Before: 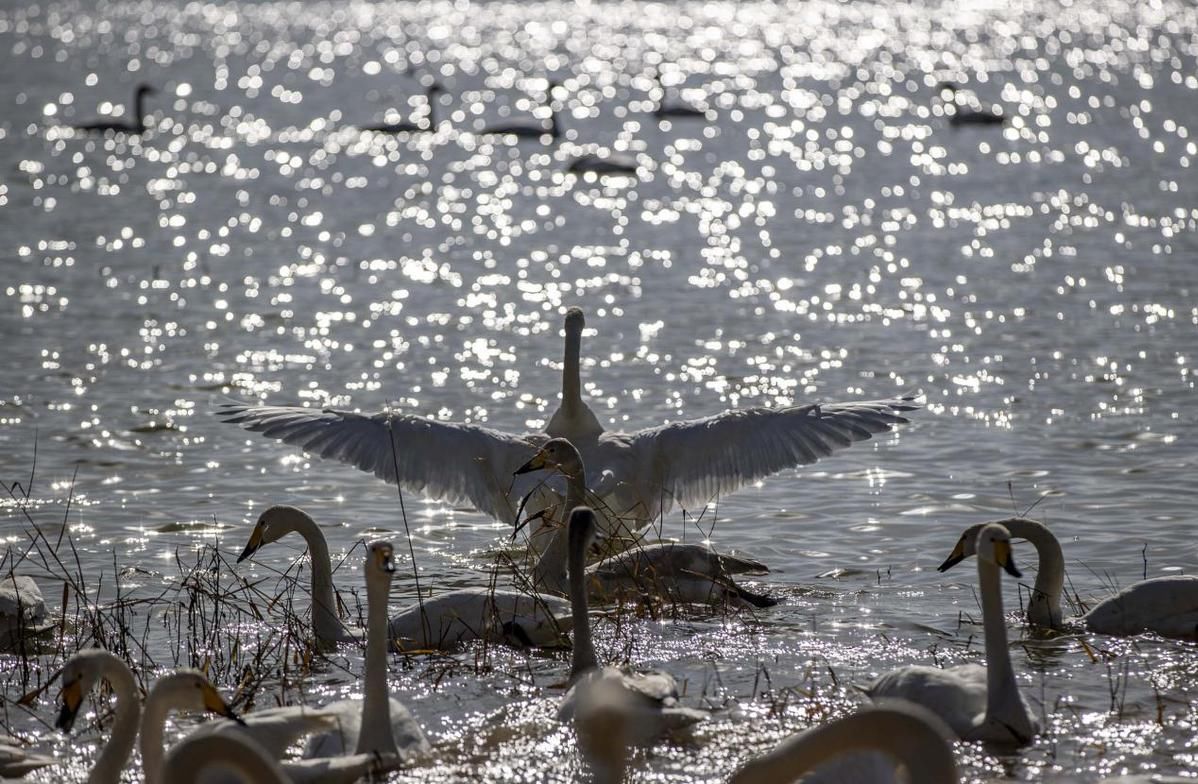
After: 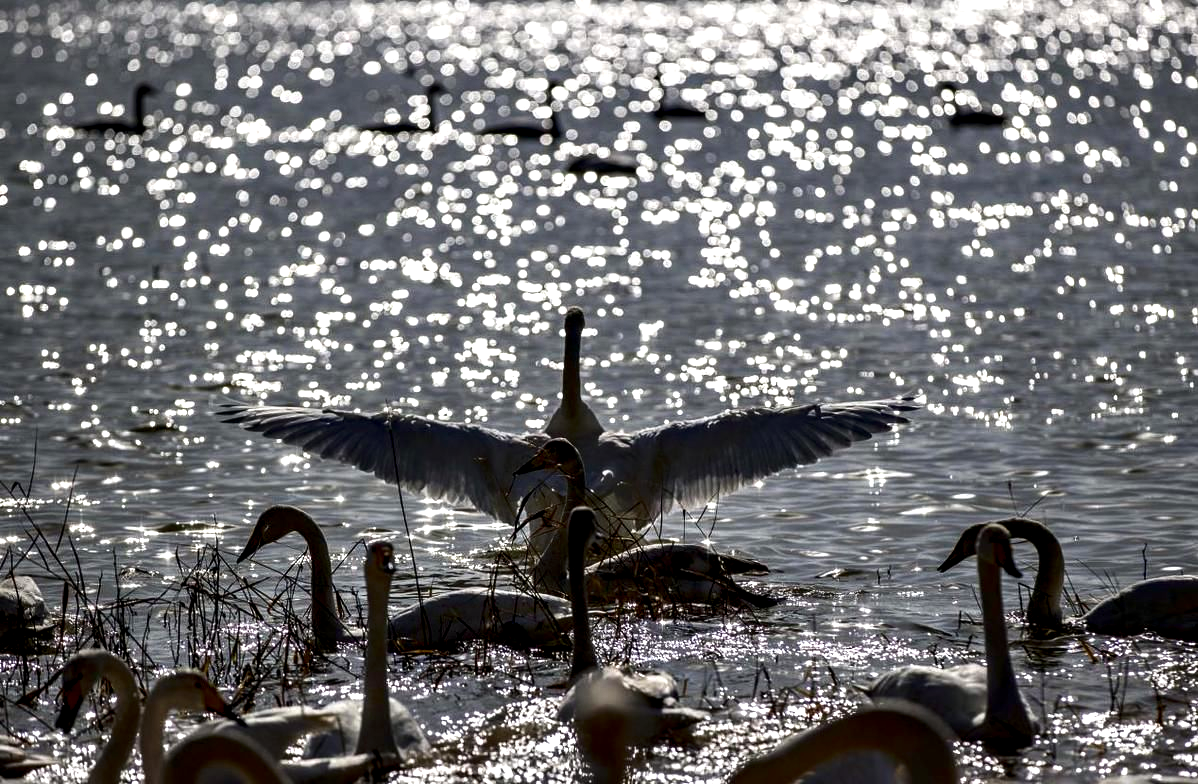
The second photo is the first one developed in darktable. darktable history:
contrast equalizer: y [[0.6 ×6], [0.55 ×6], [0 ×6], [0 ×6], [0 ×6]]
color balance rgb: shadows fall-off 101.221%, perceptual saturation grading › global saturation 0.54%, mask middle-gray fulcrum 22.993%, global vibrance 9.875%
contrast brightness saturation: contrast 0.069, brightness -0.13, saturation 0.054
